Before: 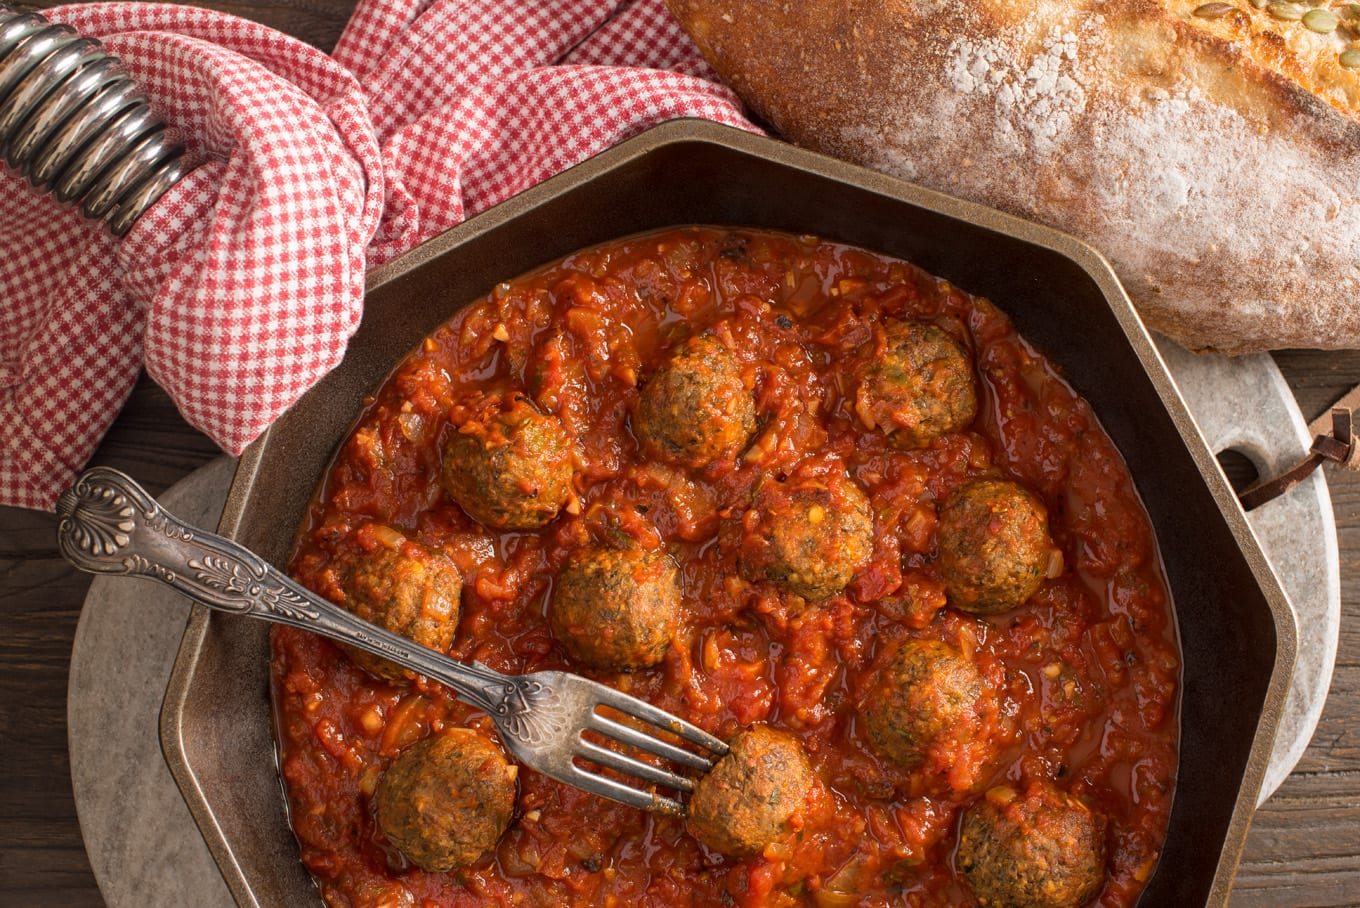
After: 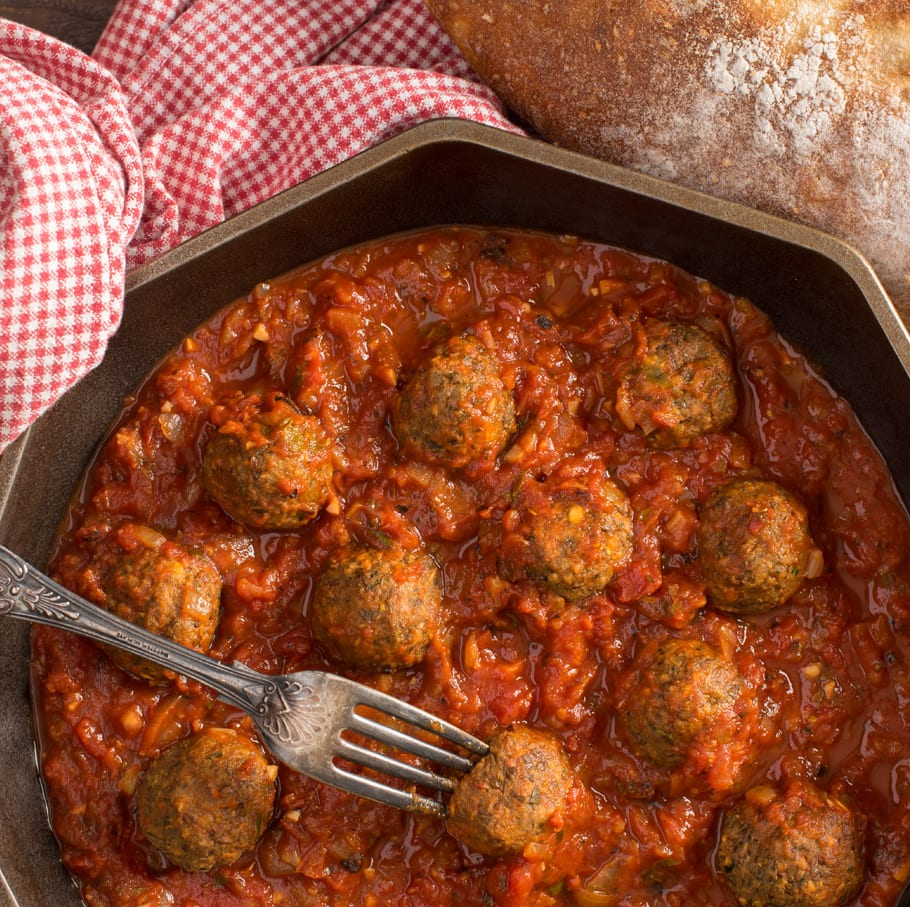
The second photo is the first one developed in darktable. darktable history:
crop and rotate: left 17.707%, right 15.346%
